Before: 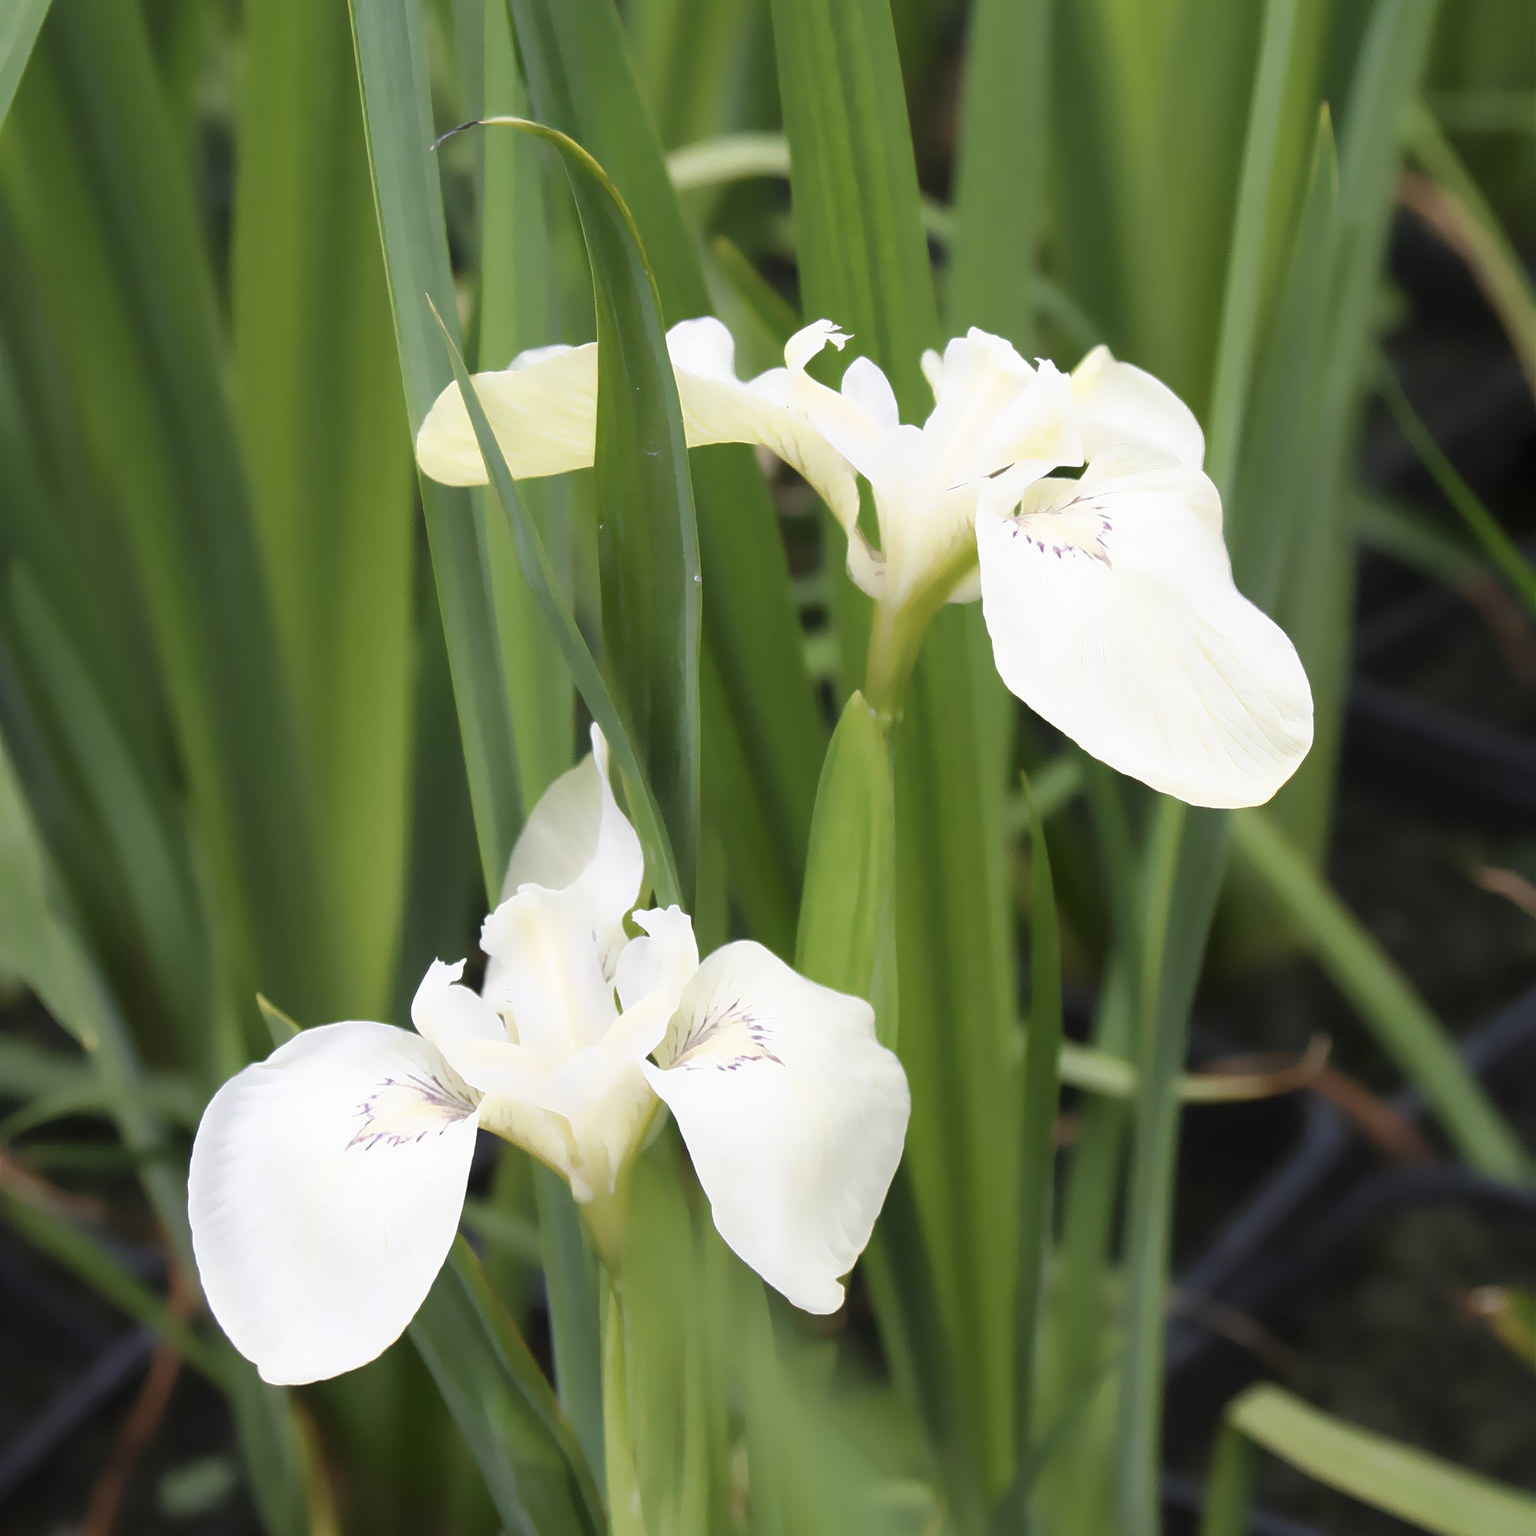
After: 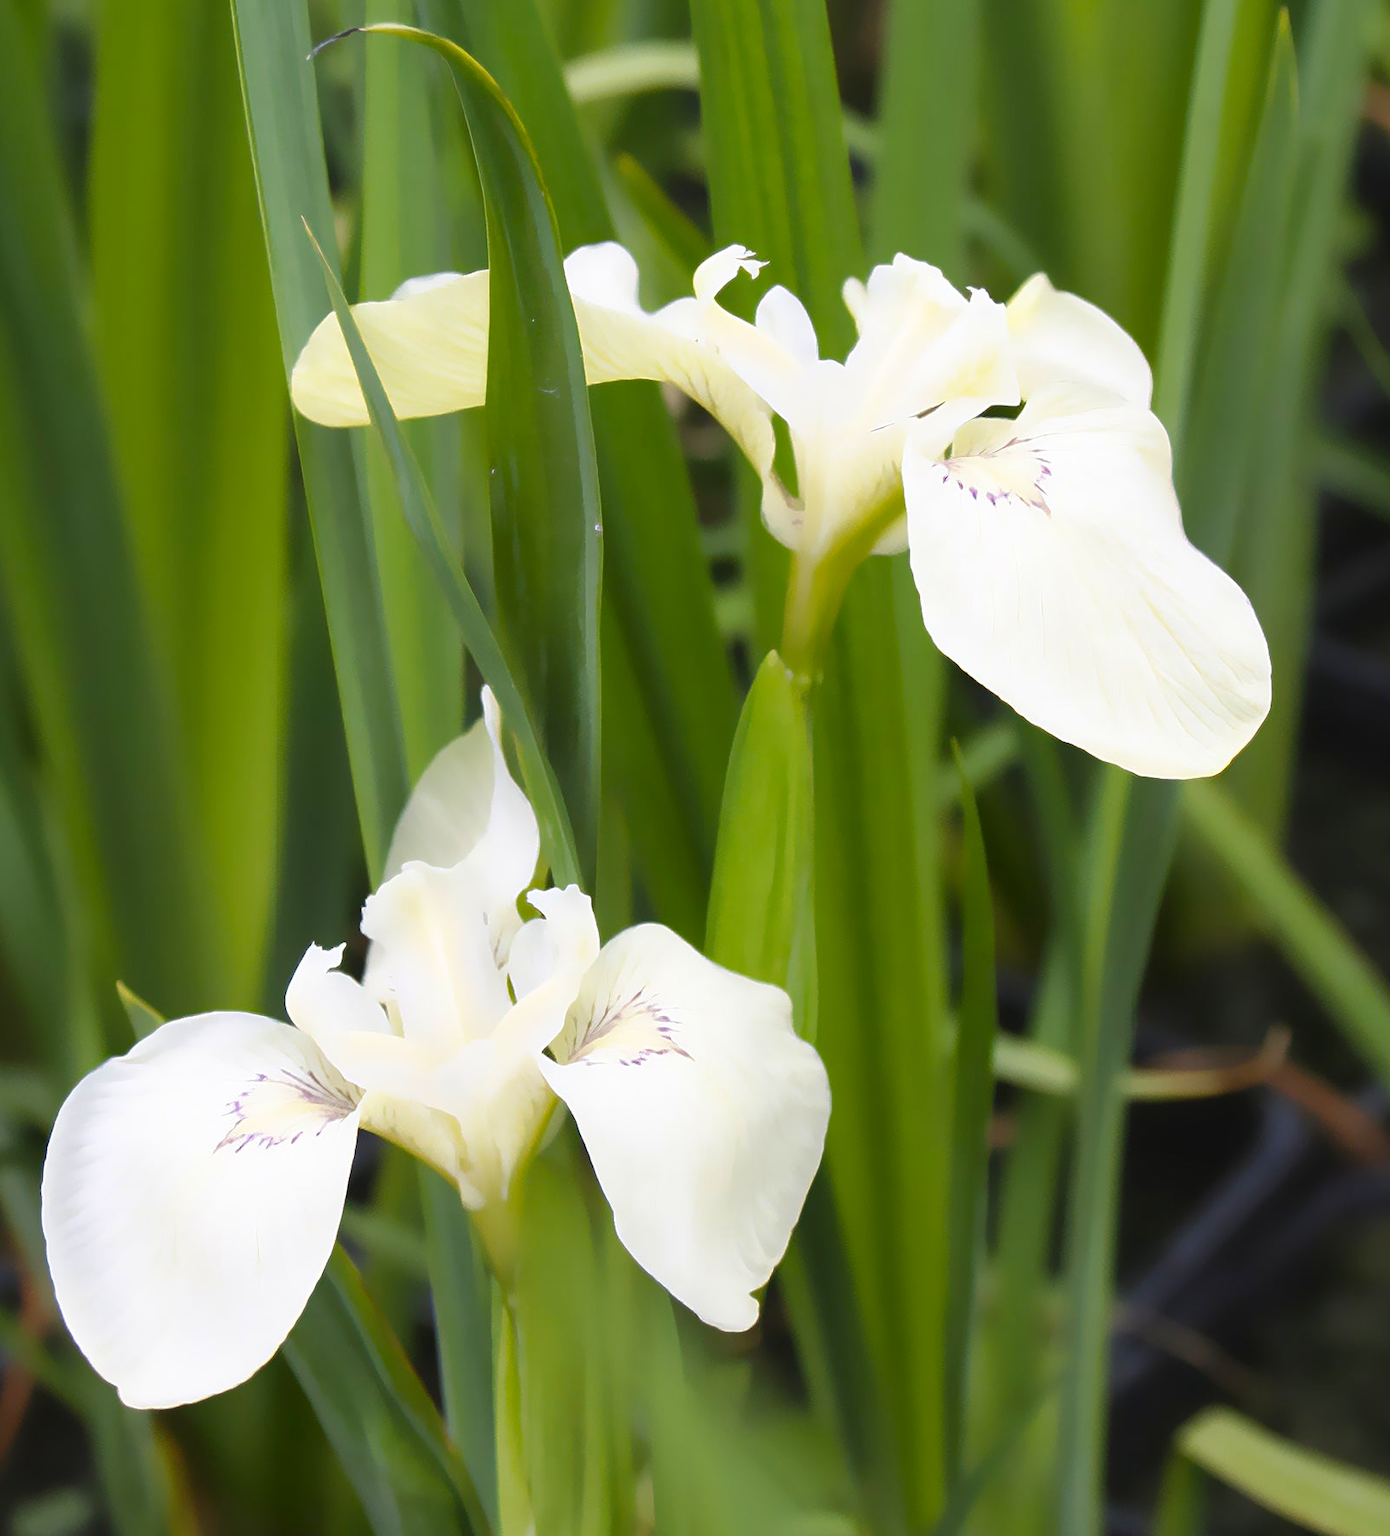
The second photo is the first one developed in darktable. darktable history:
rotate and perspective: crop left 0, crop top 0
crop: left 9.807%, top 6.259%, right 7.334%, bottom 2.177%
color balance rgb: perceptual saturation grading › global saturation 20%, global vibrance 20%
